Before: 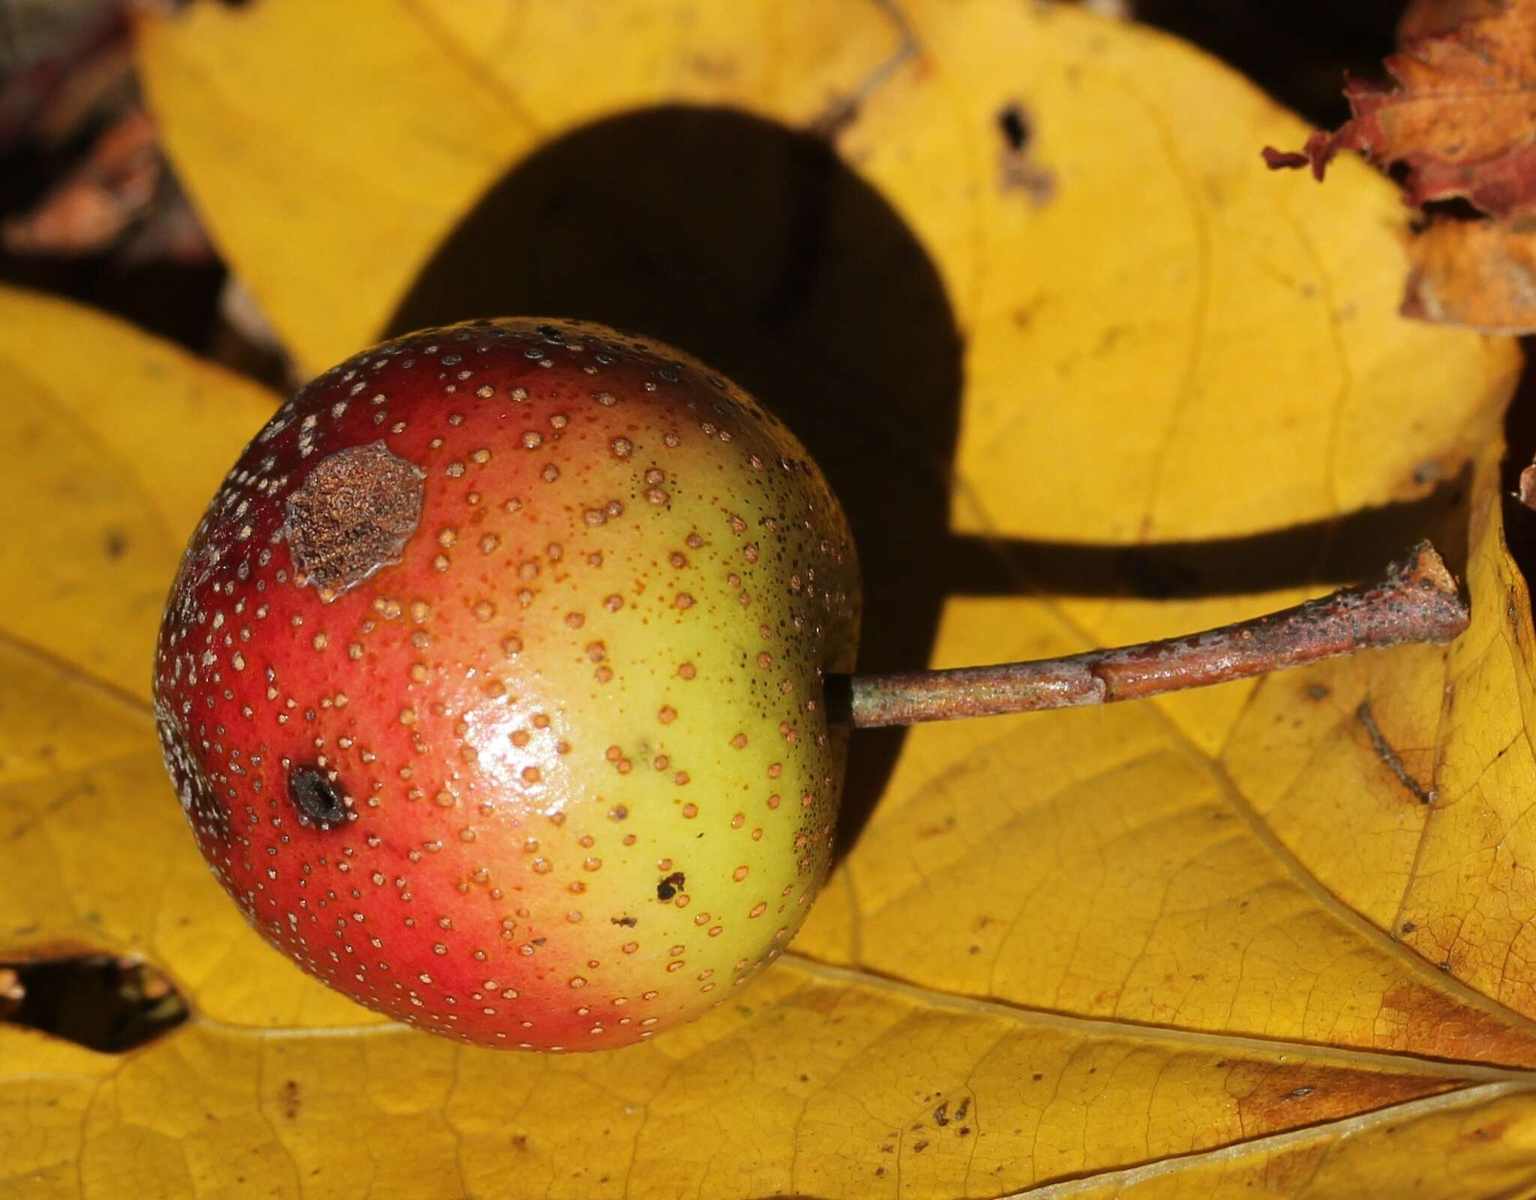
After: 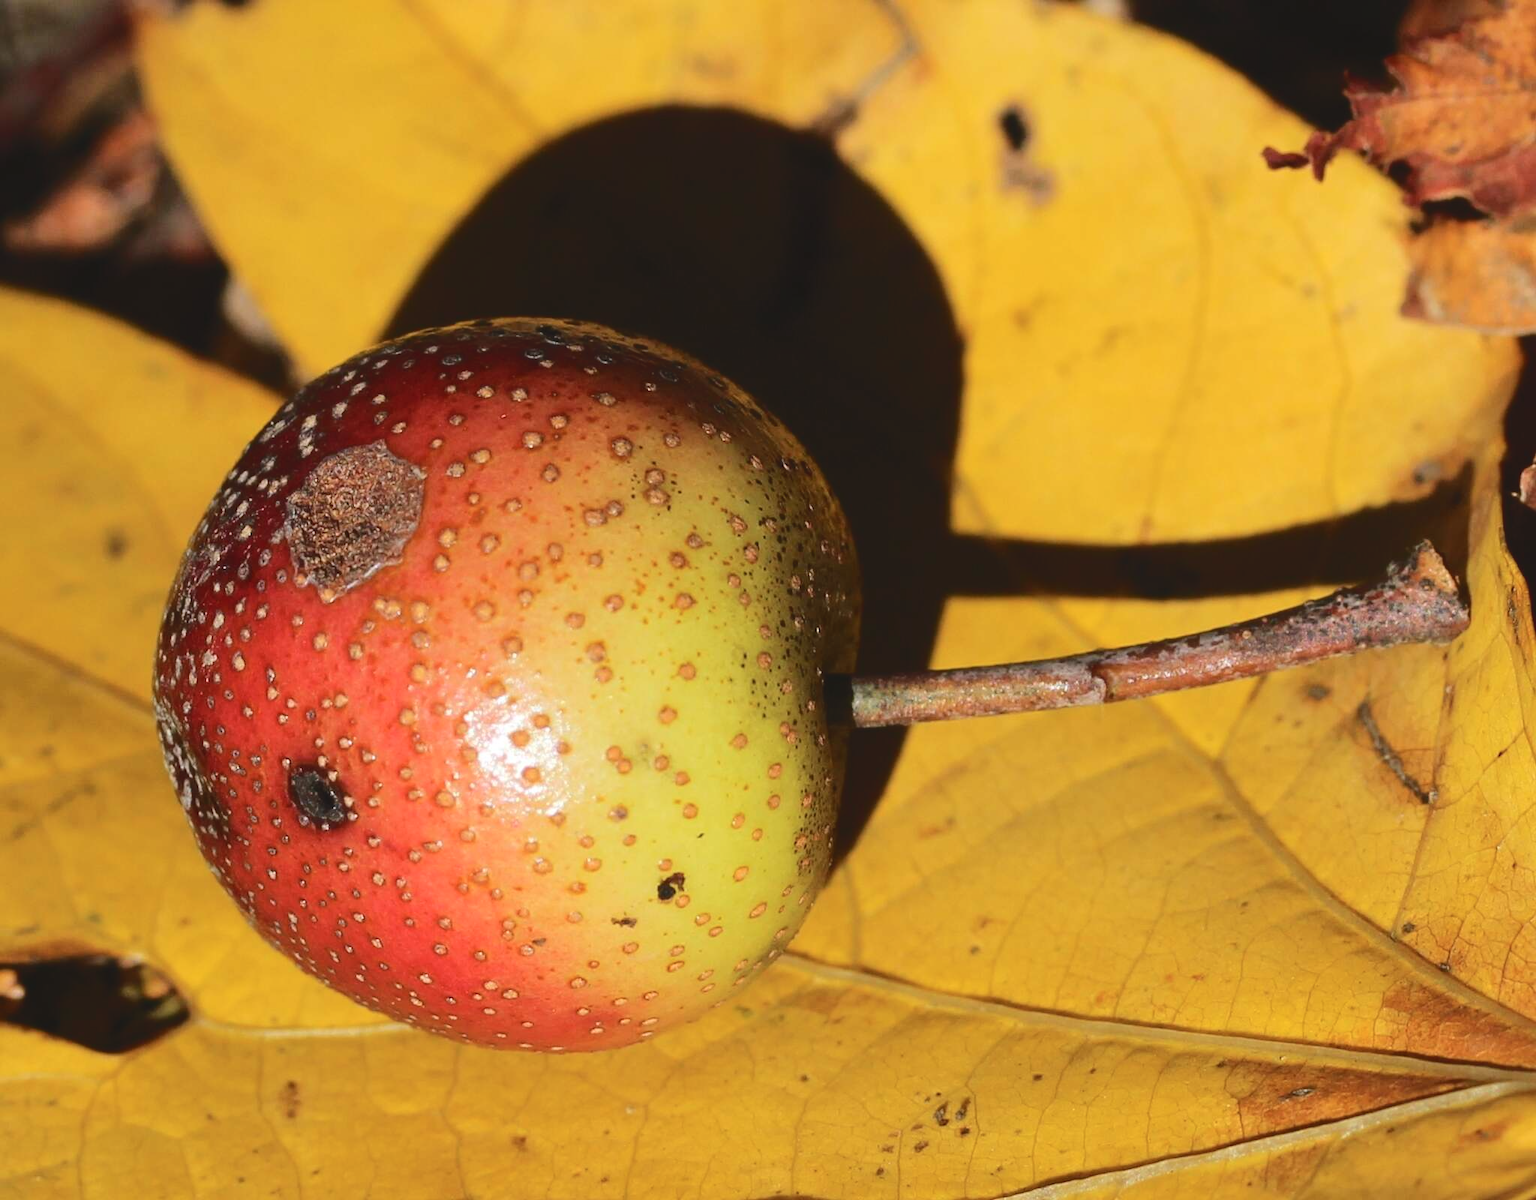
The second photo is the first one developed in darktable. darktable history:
tone curve: curves: ch0 [(0, 0) (0.003, 0.068) (0.011, 0.079) (0.025, 0.092) (0.044, 0.107) (0.069, 0.121) (0.1, 0.134) (0.136, 0.16) (0.177, 0.198) (0.224, 0.242) (0.277, 0.312) (0.335, 0.384) (0.399, 0.461) (0.468, 0.539) (0.543, 0.622) (0.623, 0.691) (0.709, 0.763) (0.801, 0.833) (0.898, 0.909) (1, 1)], color space Lab, independent channels, preserve colors none
